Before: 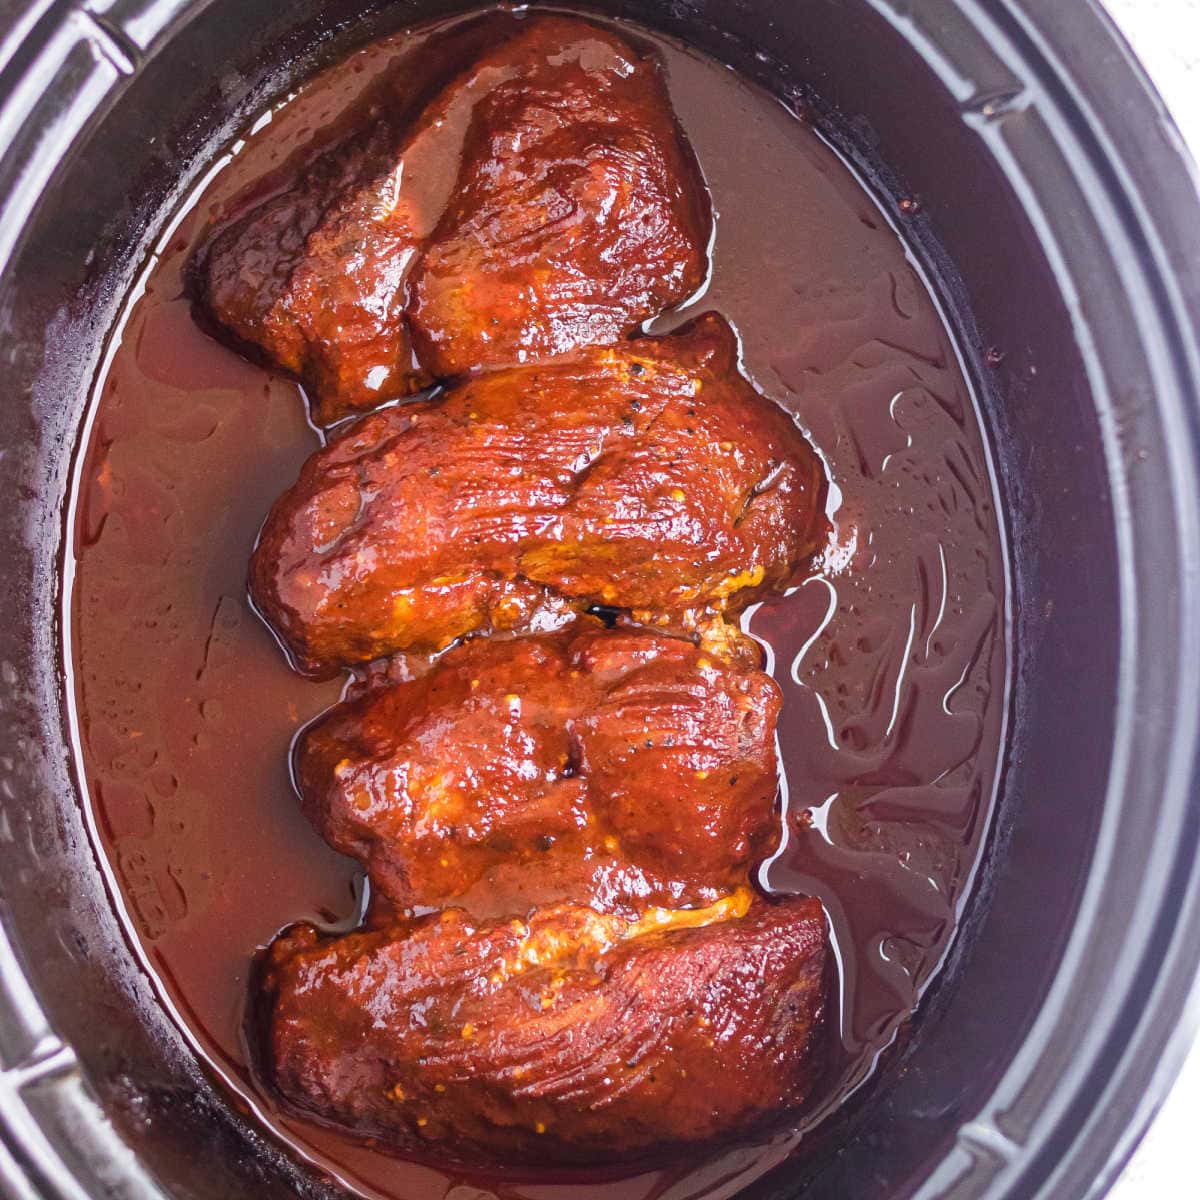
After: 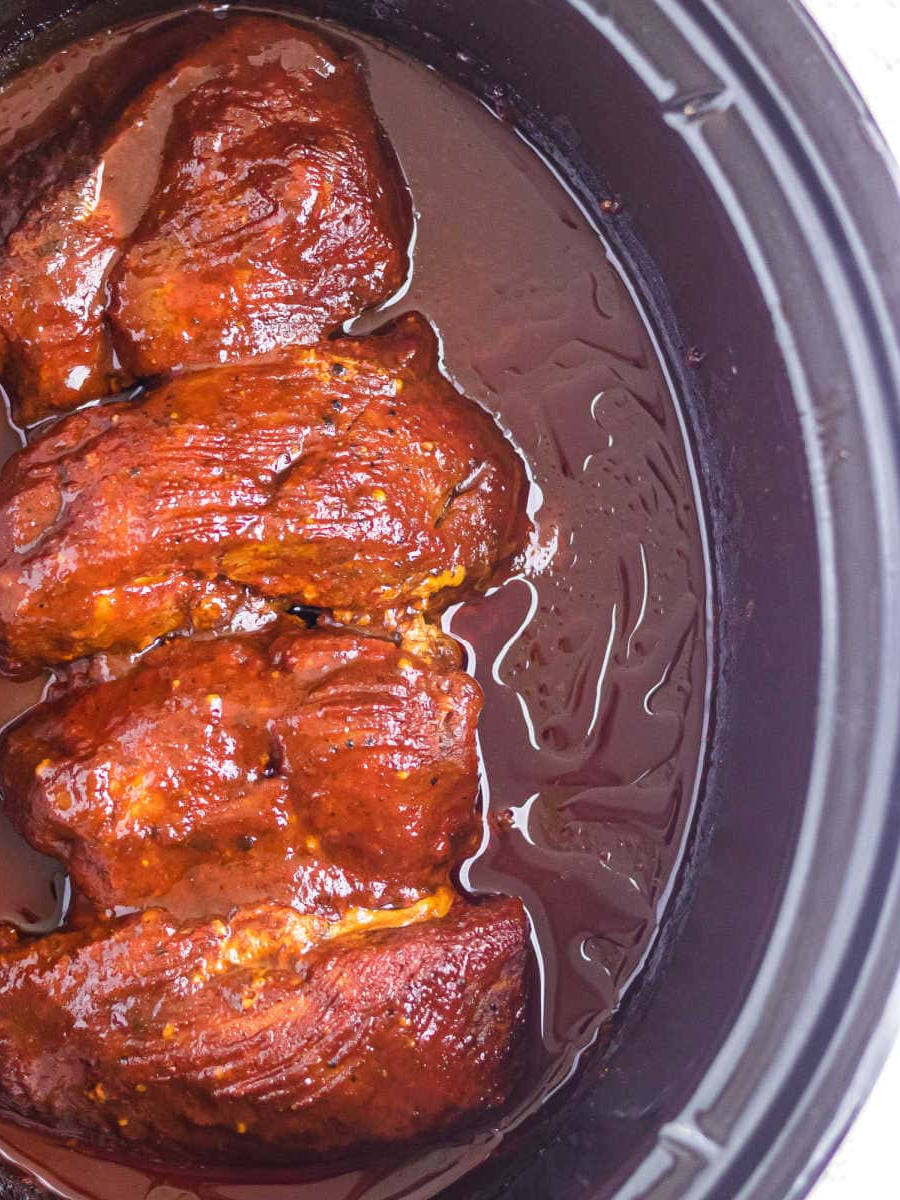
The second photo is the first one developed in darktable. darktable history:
crop and rotate: left 24.97%
